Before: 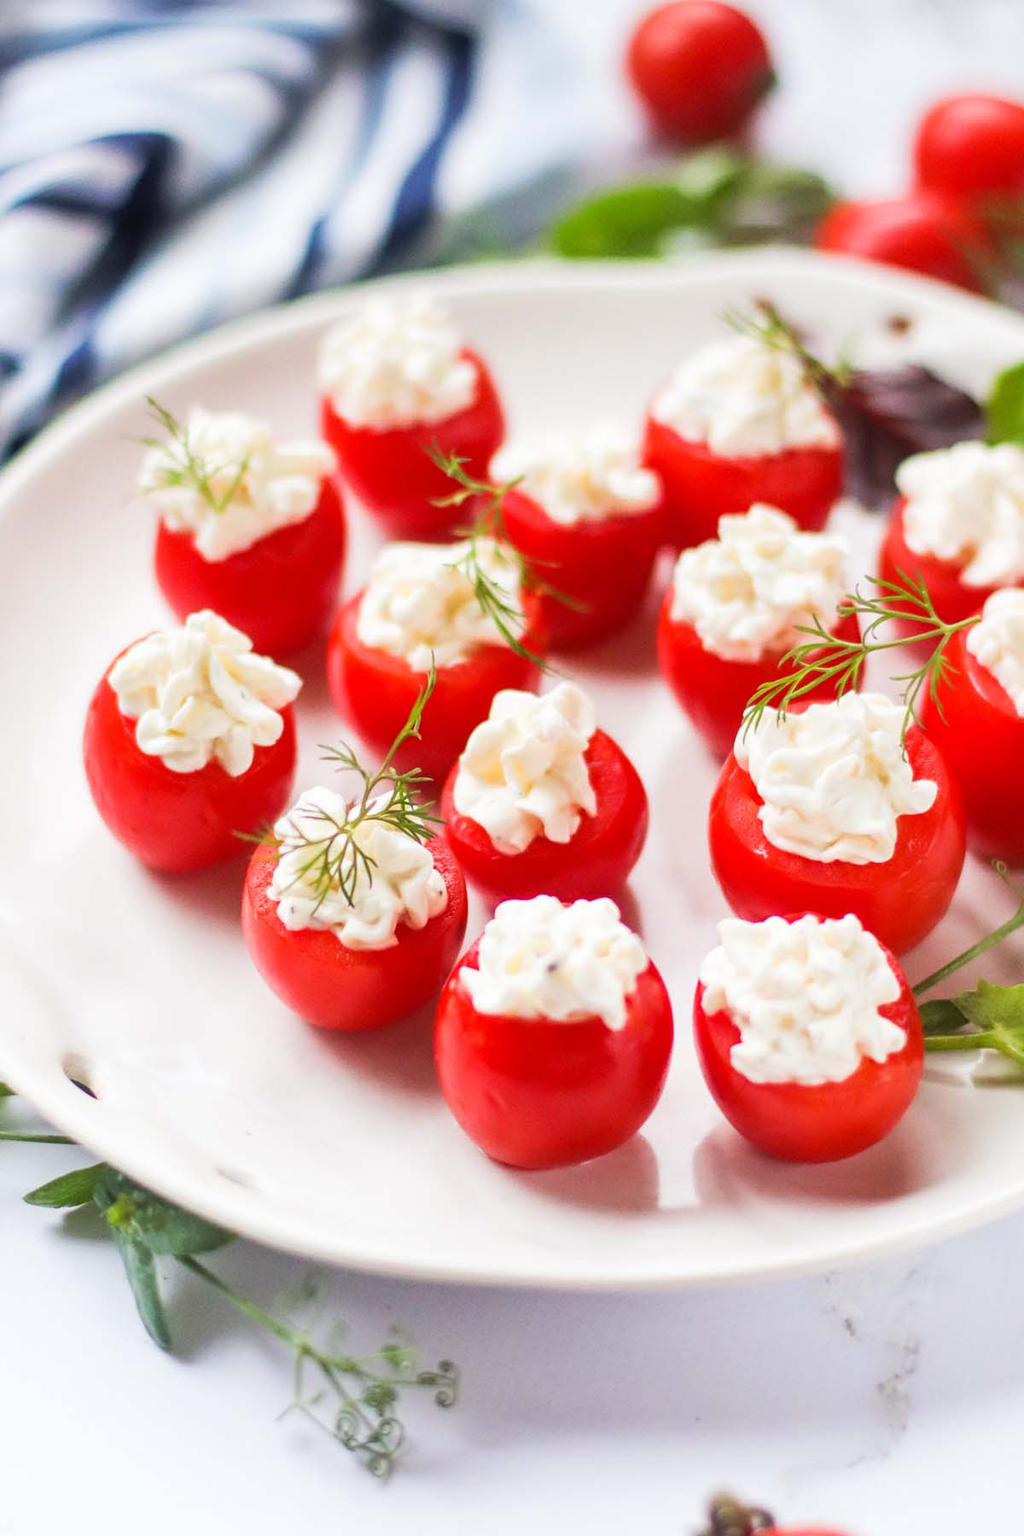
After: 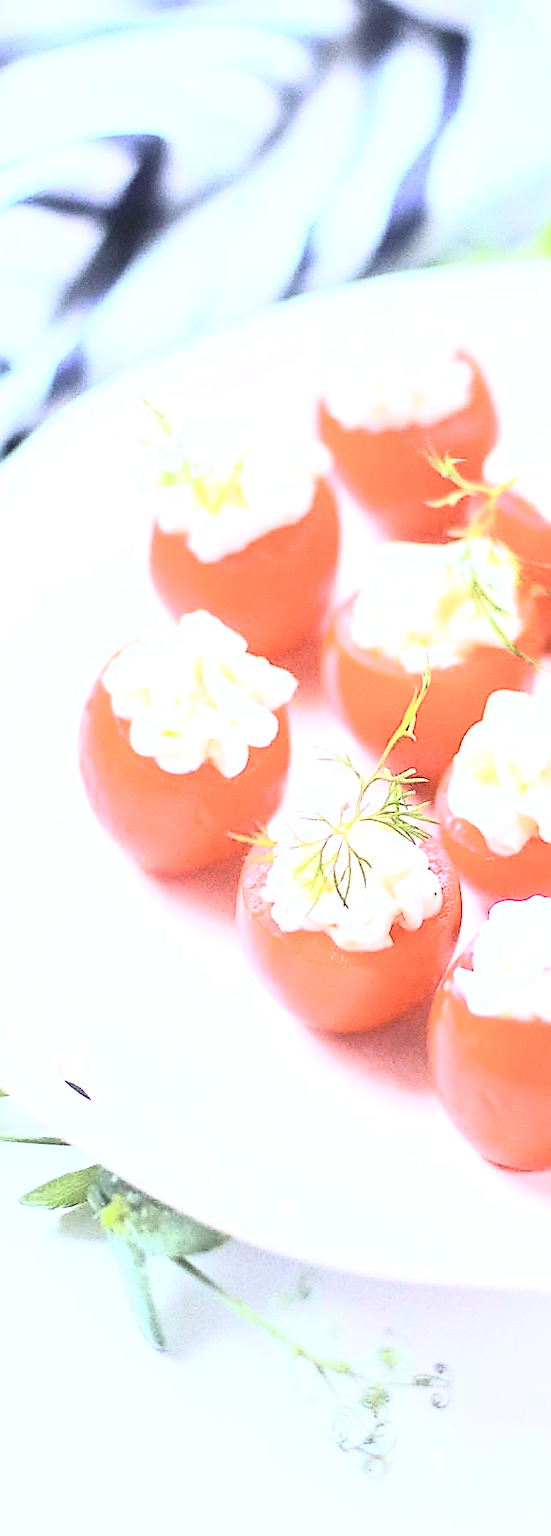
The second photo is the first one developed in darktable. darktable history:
contrast brightness saturation: contrast 0.43, brightness 0.56, saturation -0.19
grain: coarseness 3.21 ISO
sharpen: radius 1.4, amount 1.25, threshold 0.7
white balance: red 0.948, green 1.02, blue 1.176
exposure: black level correction 0, exposure 0.953 EV, compensate exposure bias true, compensate highlight preservation false
crop: left 0.587%, right 45.588%, bottom 0.086%
